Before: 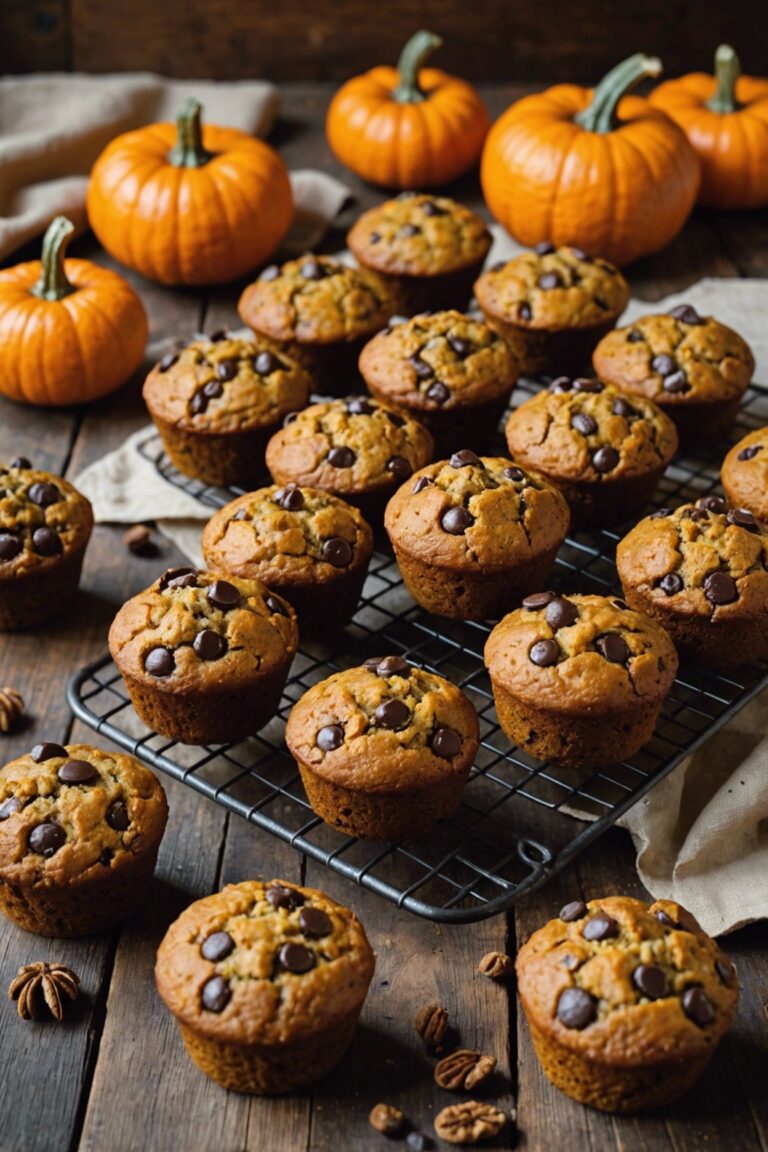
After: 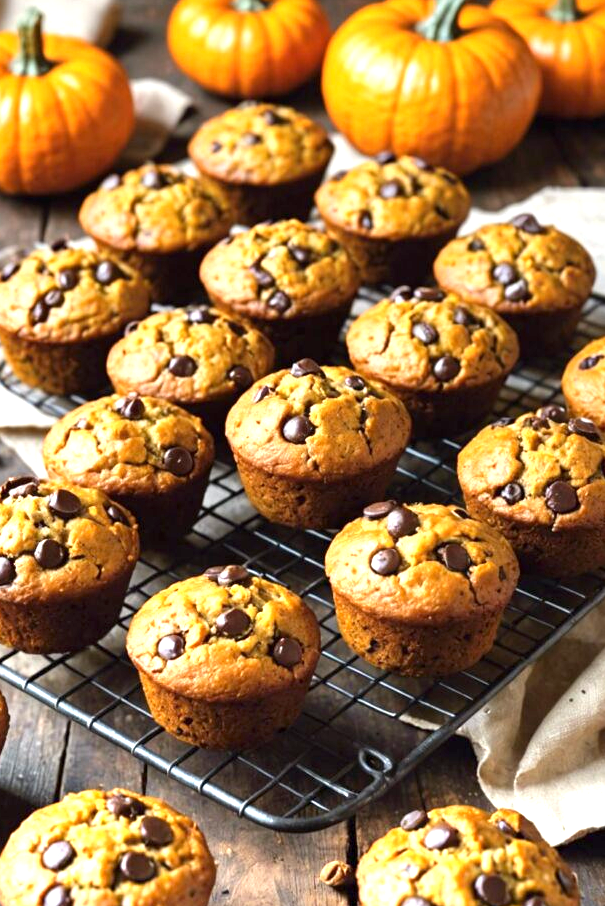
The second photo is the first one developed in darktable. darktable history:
exposure: black level correction 0.001, exposure 1.735 EV, compensate highlight preservation false
graduated density: rotation 5.63°, offset 76.9
crop and rotate: left 20.74%, top 7.912%, right 0.375%, bottom 13.378%
